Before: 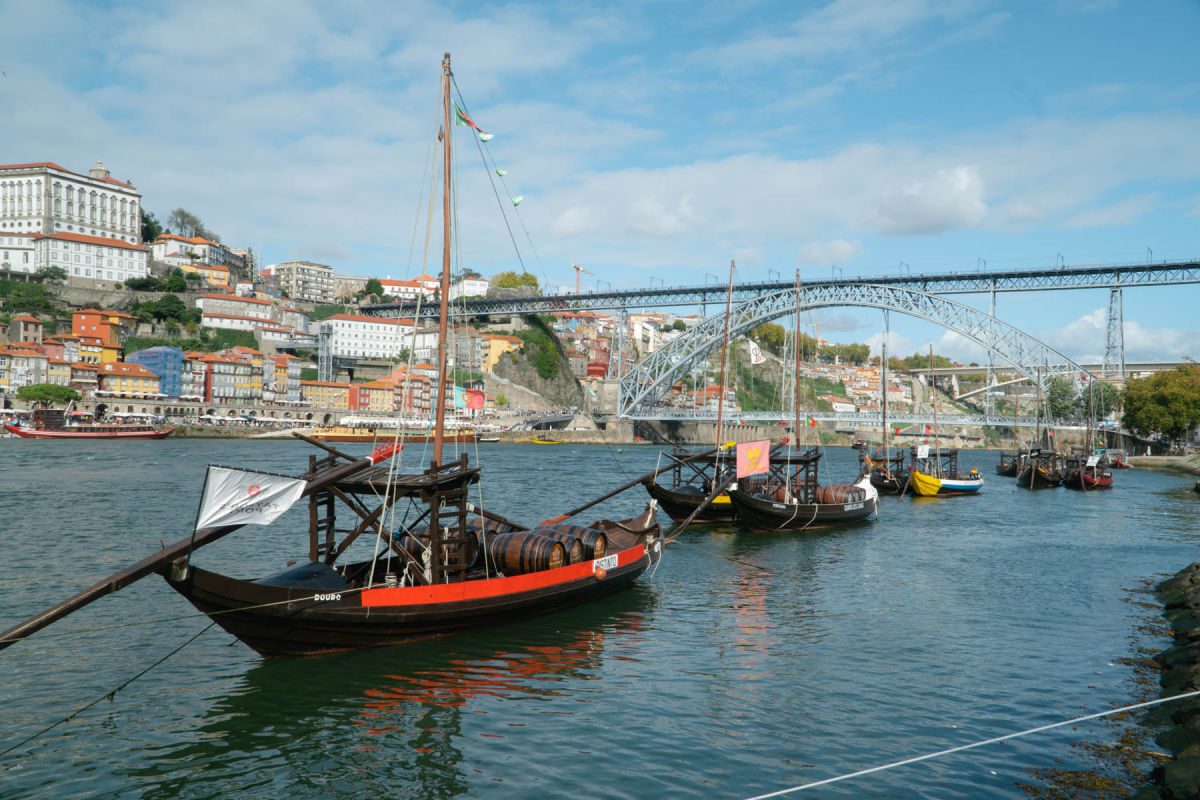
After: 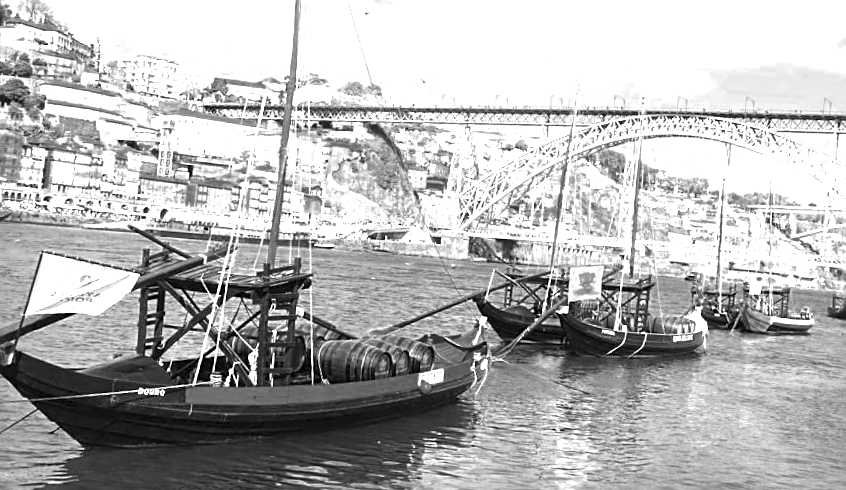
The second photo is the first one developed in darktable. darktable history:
exposure: exposure 1.992 EV, compensate highlight preservation false
contrast brightness saturation: brightness -0.088
sharpen: on, module defaults
crop and rotate: angle -3.99°, left 9.871%, top 20.528%, right 12.411%, bottom 11.949%
color zones: curves: ch0 [(0.002, 0.429) (0.121, 0.212) (0.198, 0.113) (0.276, 0.344) (0.331, 0.541) (0.41, 0.56) (0.482, 0.289) (0.619, 0.227) (0.721, 0.18) (0.821, 0.435) (0.928, 0.555) (1, 0.587)]; ch1 [(0, 0) (0.143, 0) (0.286, 0) (0.429, 0) (0.571, 0) (0.714, 0) (0.857, 0)]
